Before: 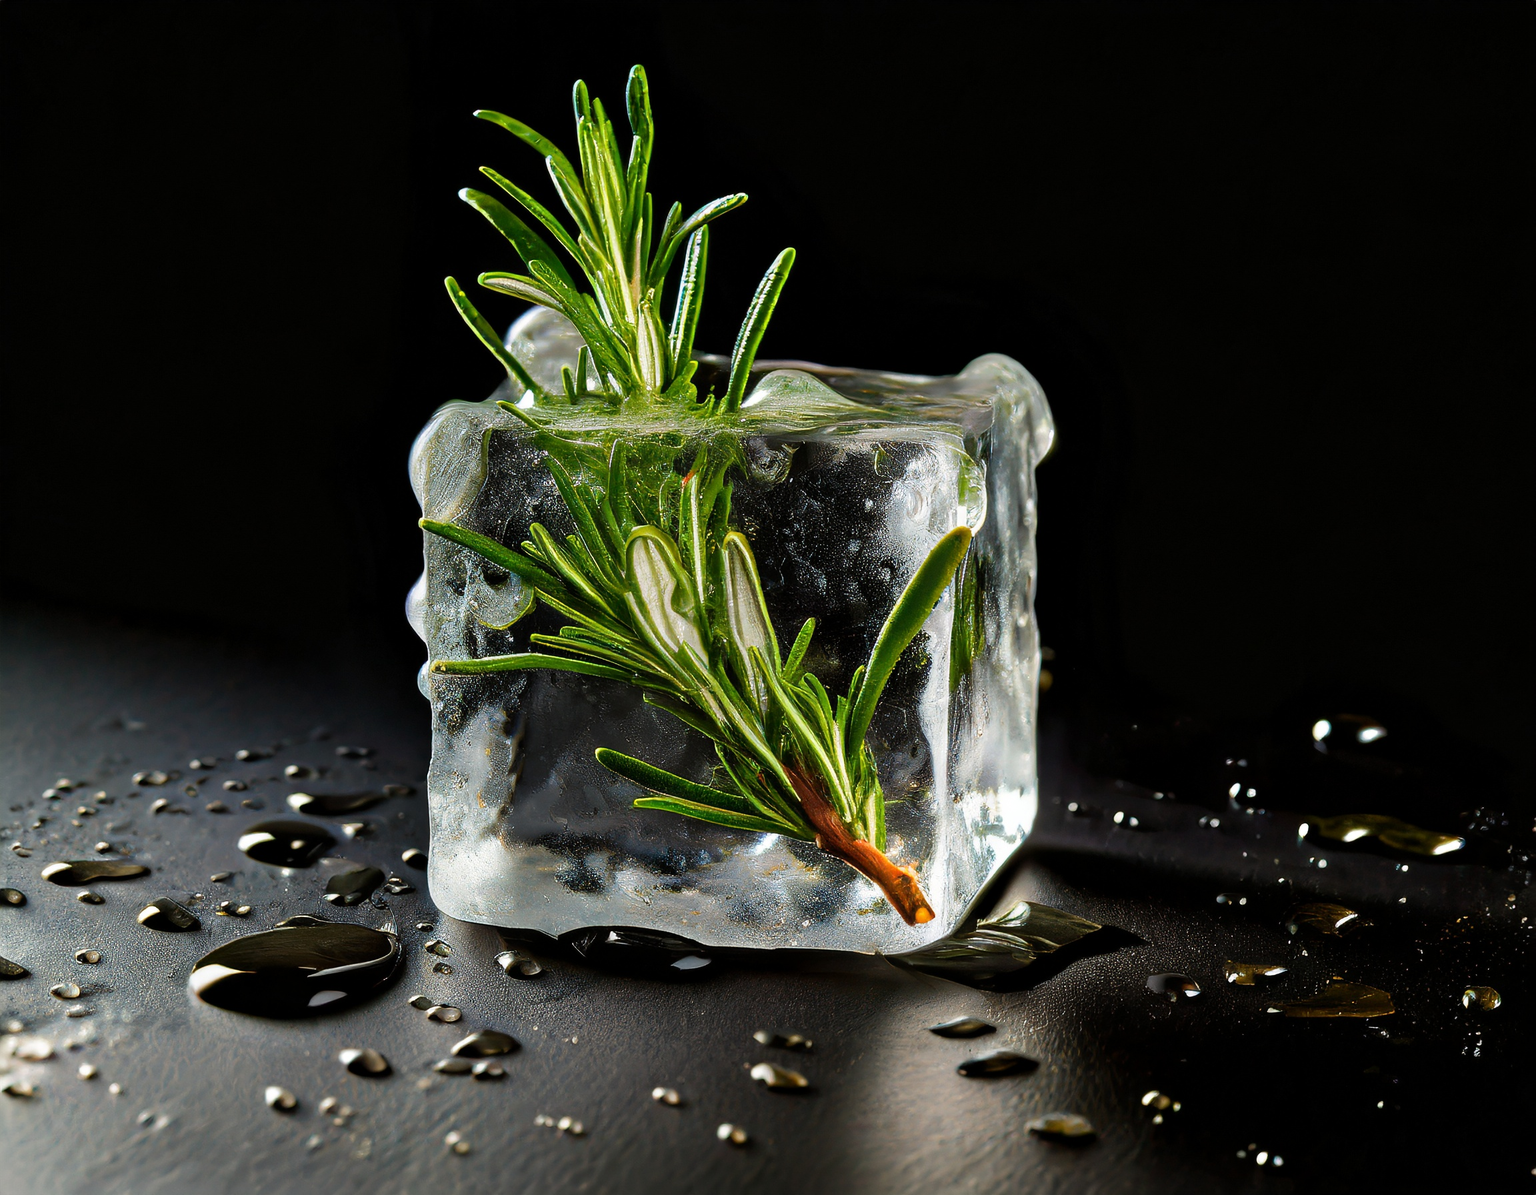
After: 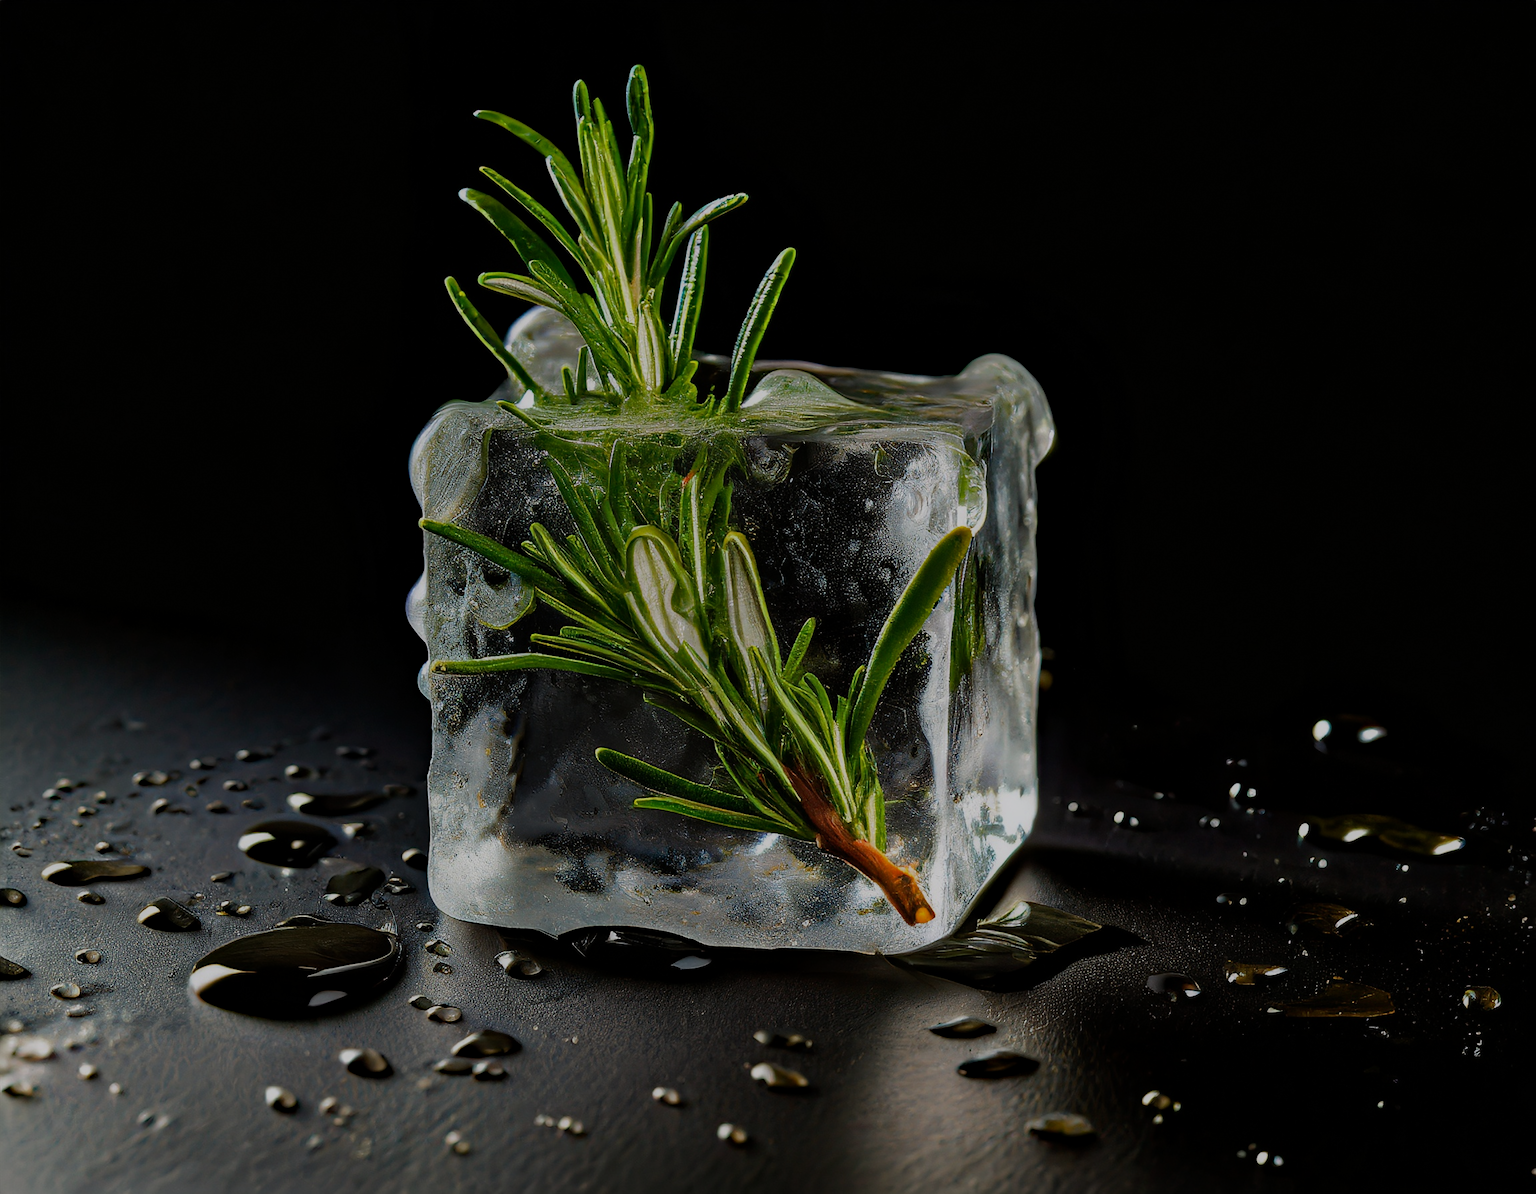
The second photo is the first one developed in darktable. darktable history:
exposure: exposure -1 EV, compensate highlight preservation false
haze removal: compatibility mode true, adaptive false
